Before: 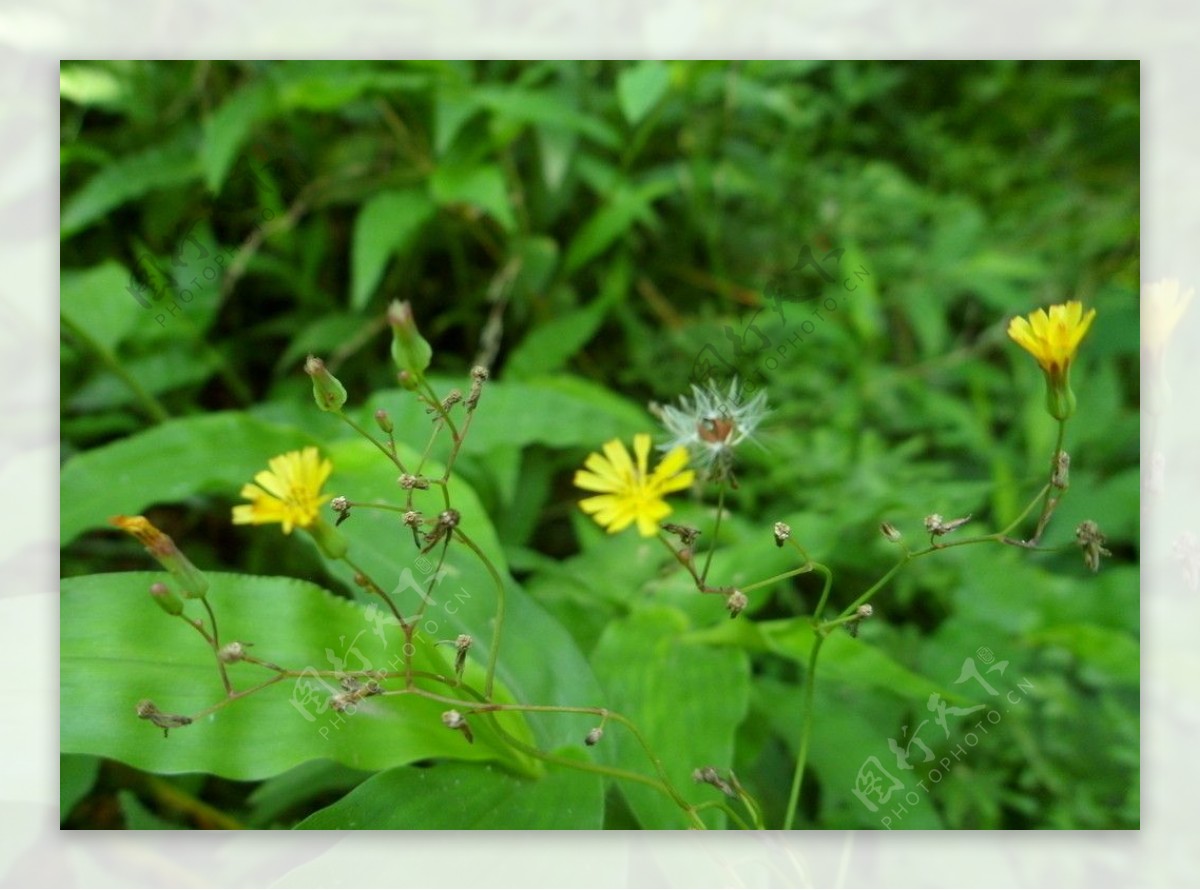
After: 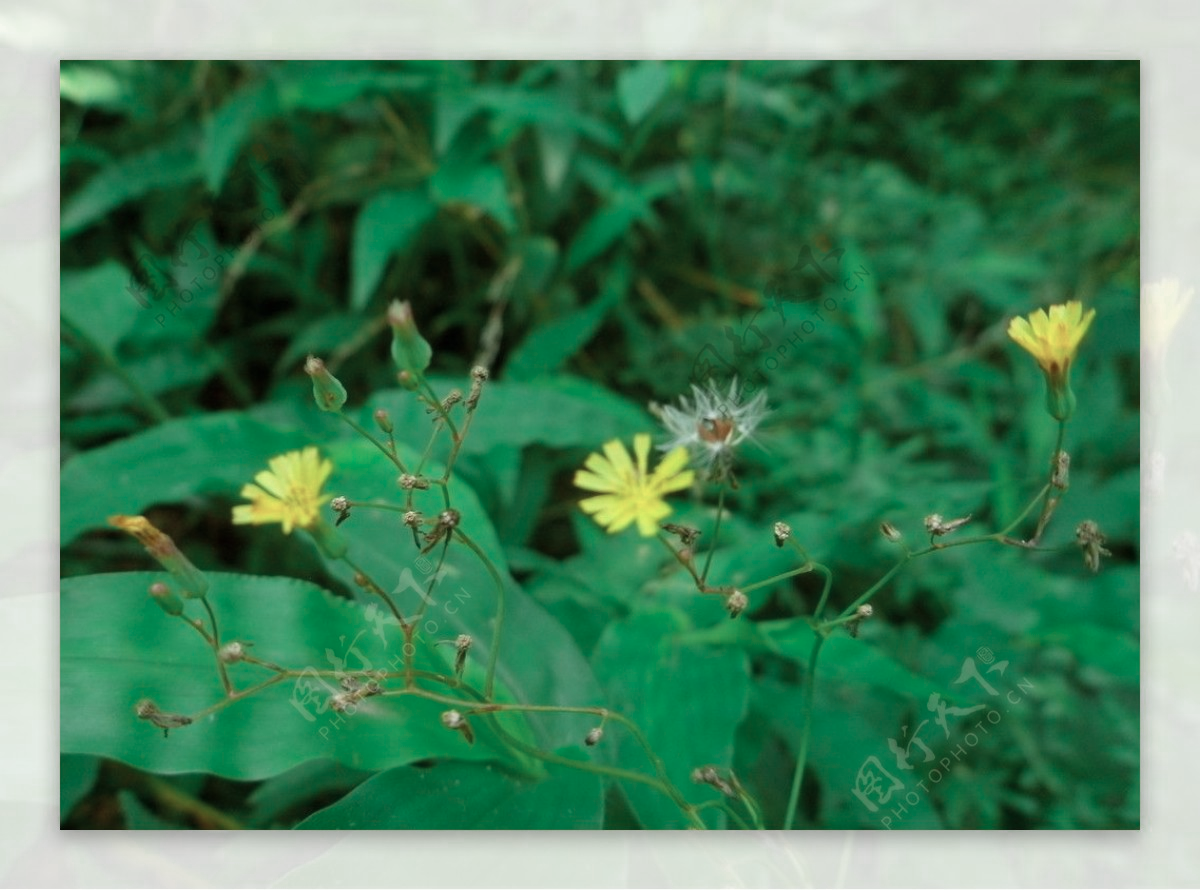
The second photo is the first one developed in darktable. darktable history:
color balance: contrast fulcrum 17.78%
color zones: curves: ch0 [(0, 0.5) (0.125, 0.4) (0.25, 0.5) (0.375, 0.4) (0.5, 0.4) (0.625, 0.35) (0.75, 0.35) (0.875, 0.5)]; ch1 [(0, 0.35) (0.125, 0.45) (0.25, 0.35) (0.375, 0.35) (0.5, 0.35) (0.625, 0.35) (0.75, 0.45) (0.875, 0.35)]; ch2 [(0, 0.6) (0.125, 0.5) (0.25, 0.5) (0.375, 0.6) (0.5, 0.6) (0.625, 0.5) (0.75, 0.5) (0.875, 0.5)]
